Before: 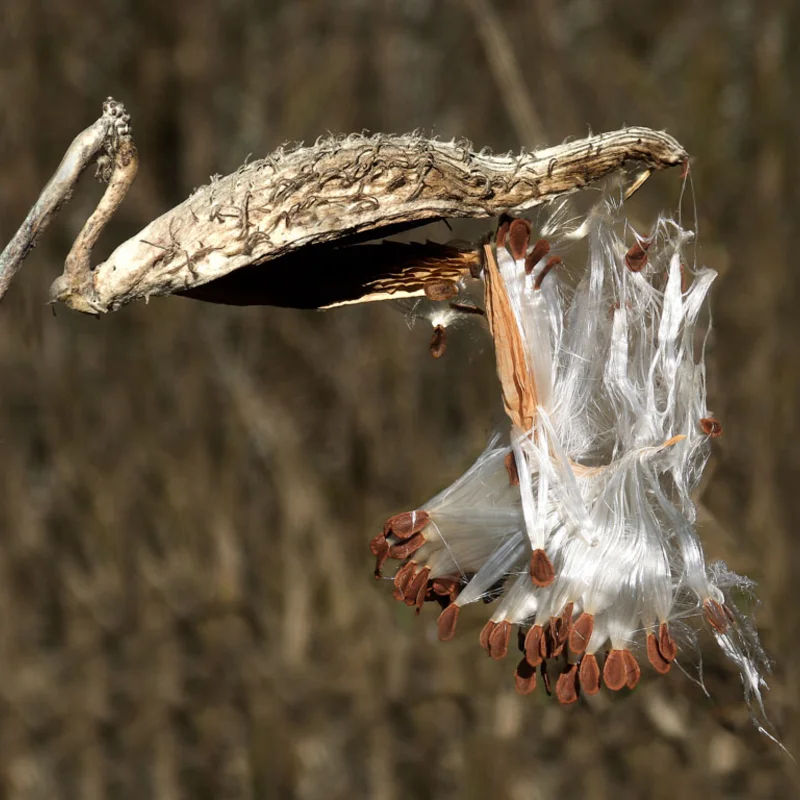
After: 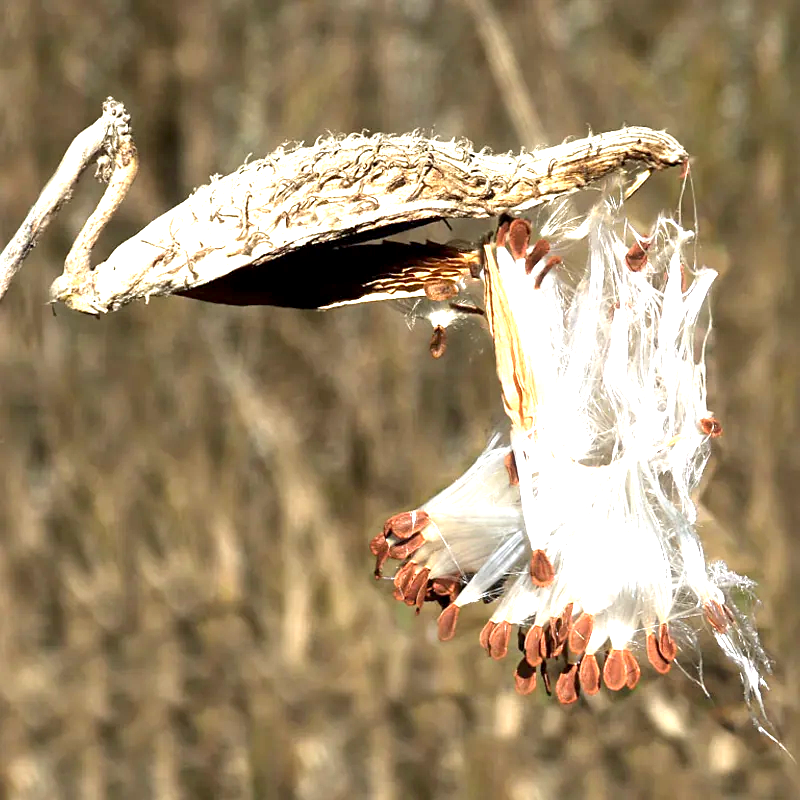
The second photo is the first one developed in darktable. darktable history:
contrast equalizer: y [[0.518, 0.517, 0.501, 0.5, 0.5, 0.5], [0.5 ×6], [0.5 ×6], [0 ×6], [0 ×6]]
exposure: black level correction 0.001, exposure 1.822 EV, compensate exposure bias true, compensate highlight preservation false
sharpen: amount 0.2
